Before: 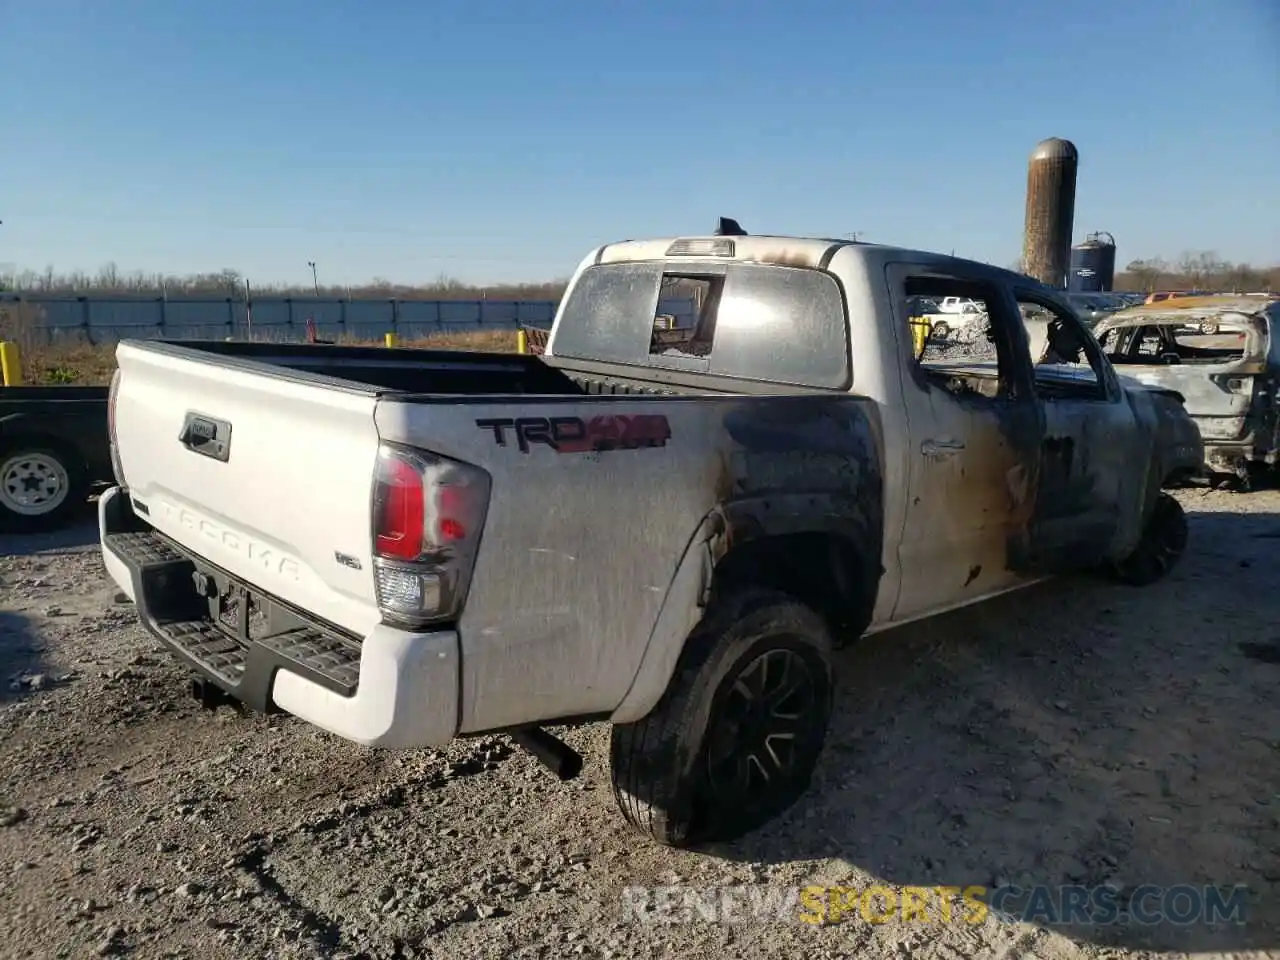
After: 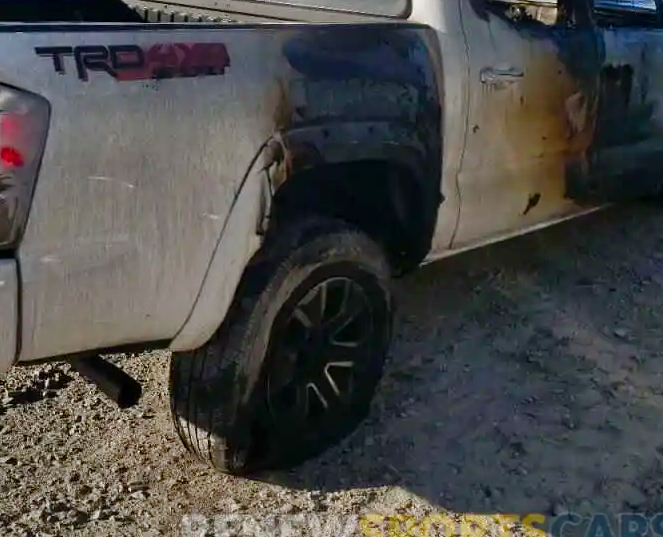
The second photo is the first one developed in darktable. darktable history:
crop: left 34.479%, top 38.822%, right 13.718%, bottom 5.172%
shadows and highlights: low approximation 0.01, soften with gaussian
color balance rgb: perceptual saturation grading › global saturation 20%, perceptual saturation grading › highlights -50%, perceptual saturation grading › shadows 30%
